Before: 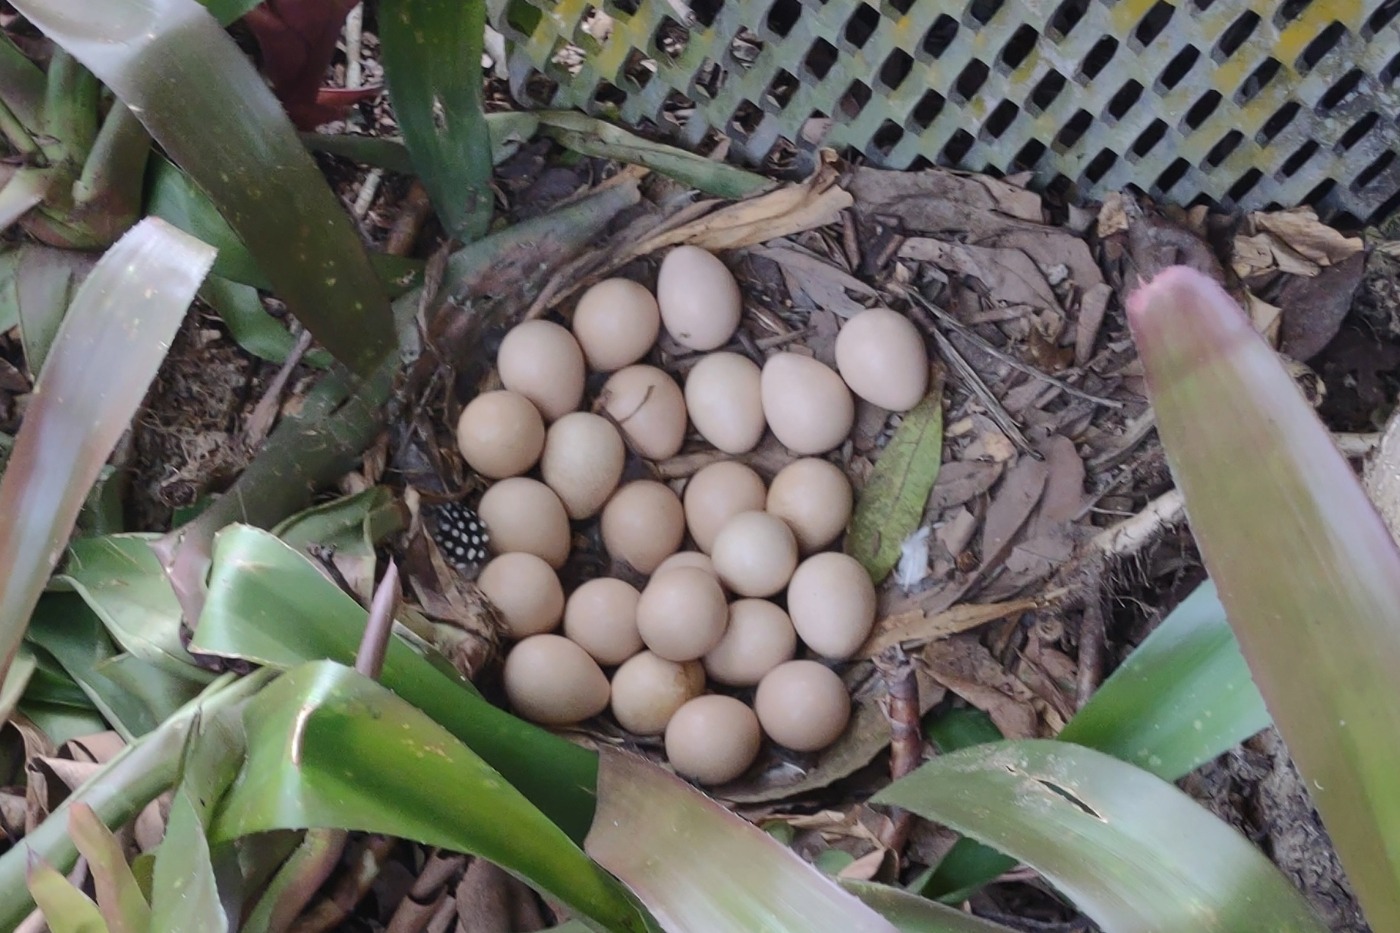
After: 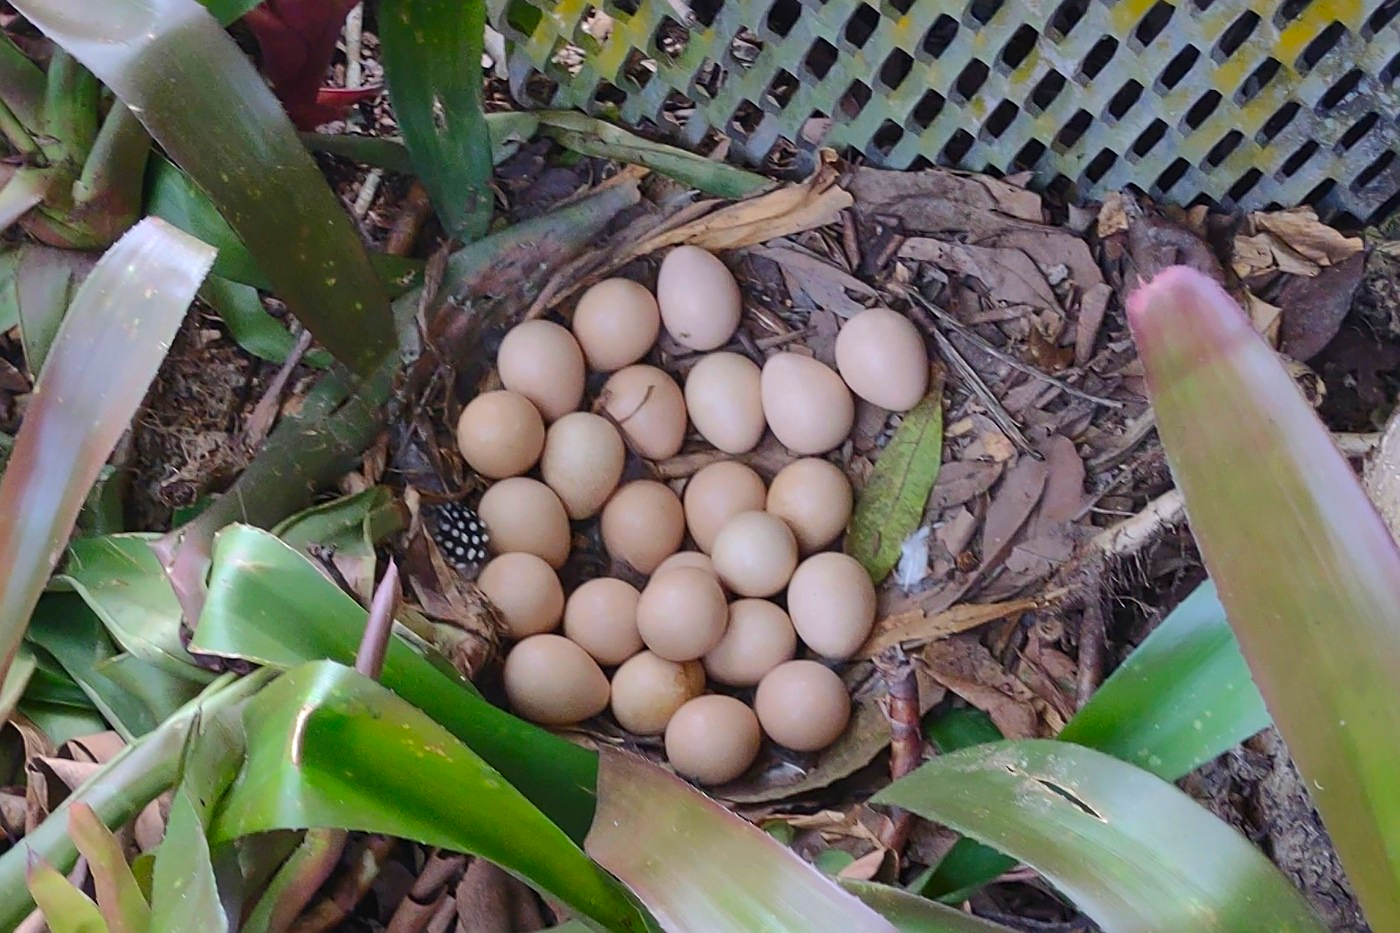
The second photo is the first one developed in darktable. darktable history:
color zones: curves: ch1 [(0, -0.394) (0.143, -0.394) (0.286, -0.394) (0.429, -0.392) (0.571, -0.391) (0.714, -0.391) (0.857, -0.391) (1, -0.394)], mix -129.65%
sharpen: on, module defaults
